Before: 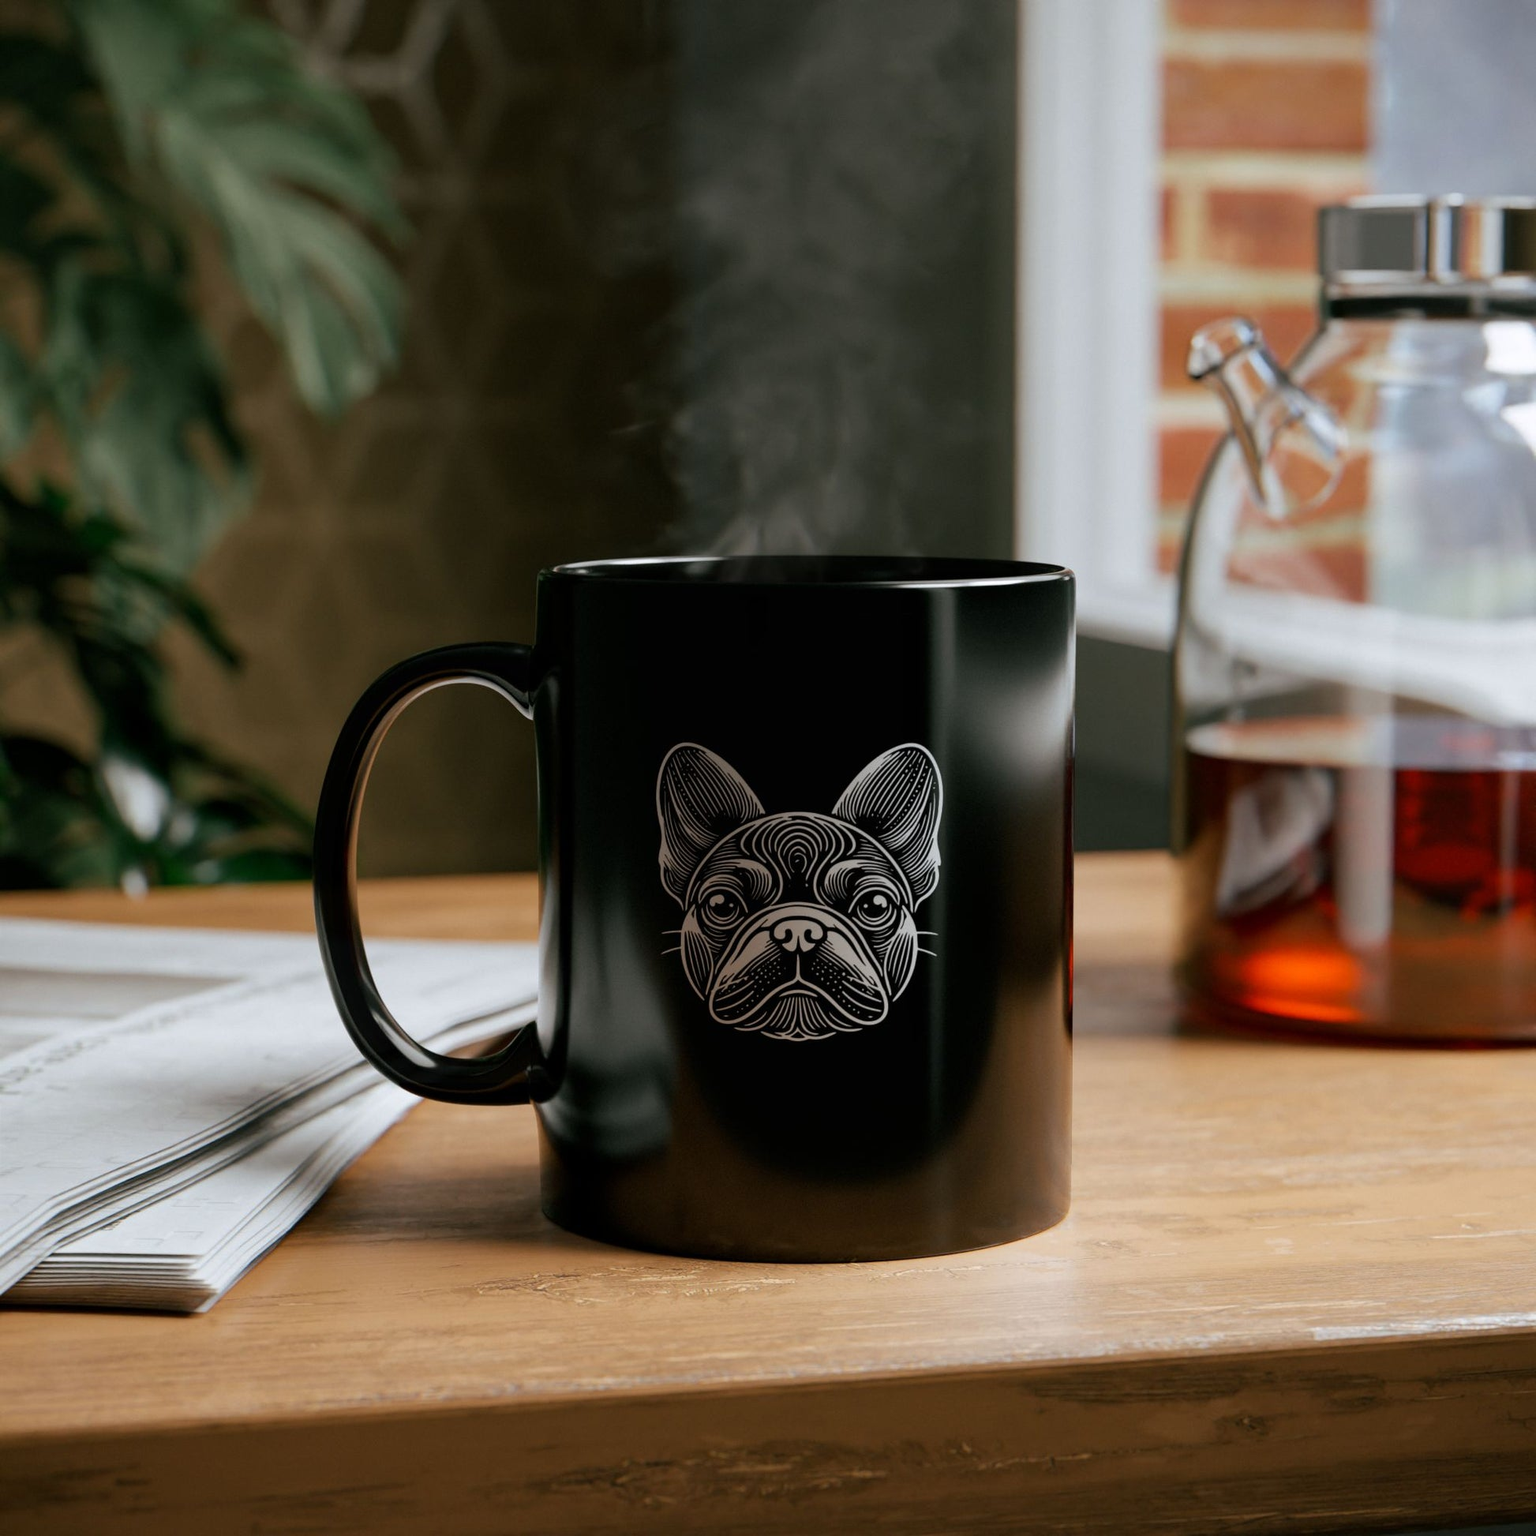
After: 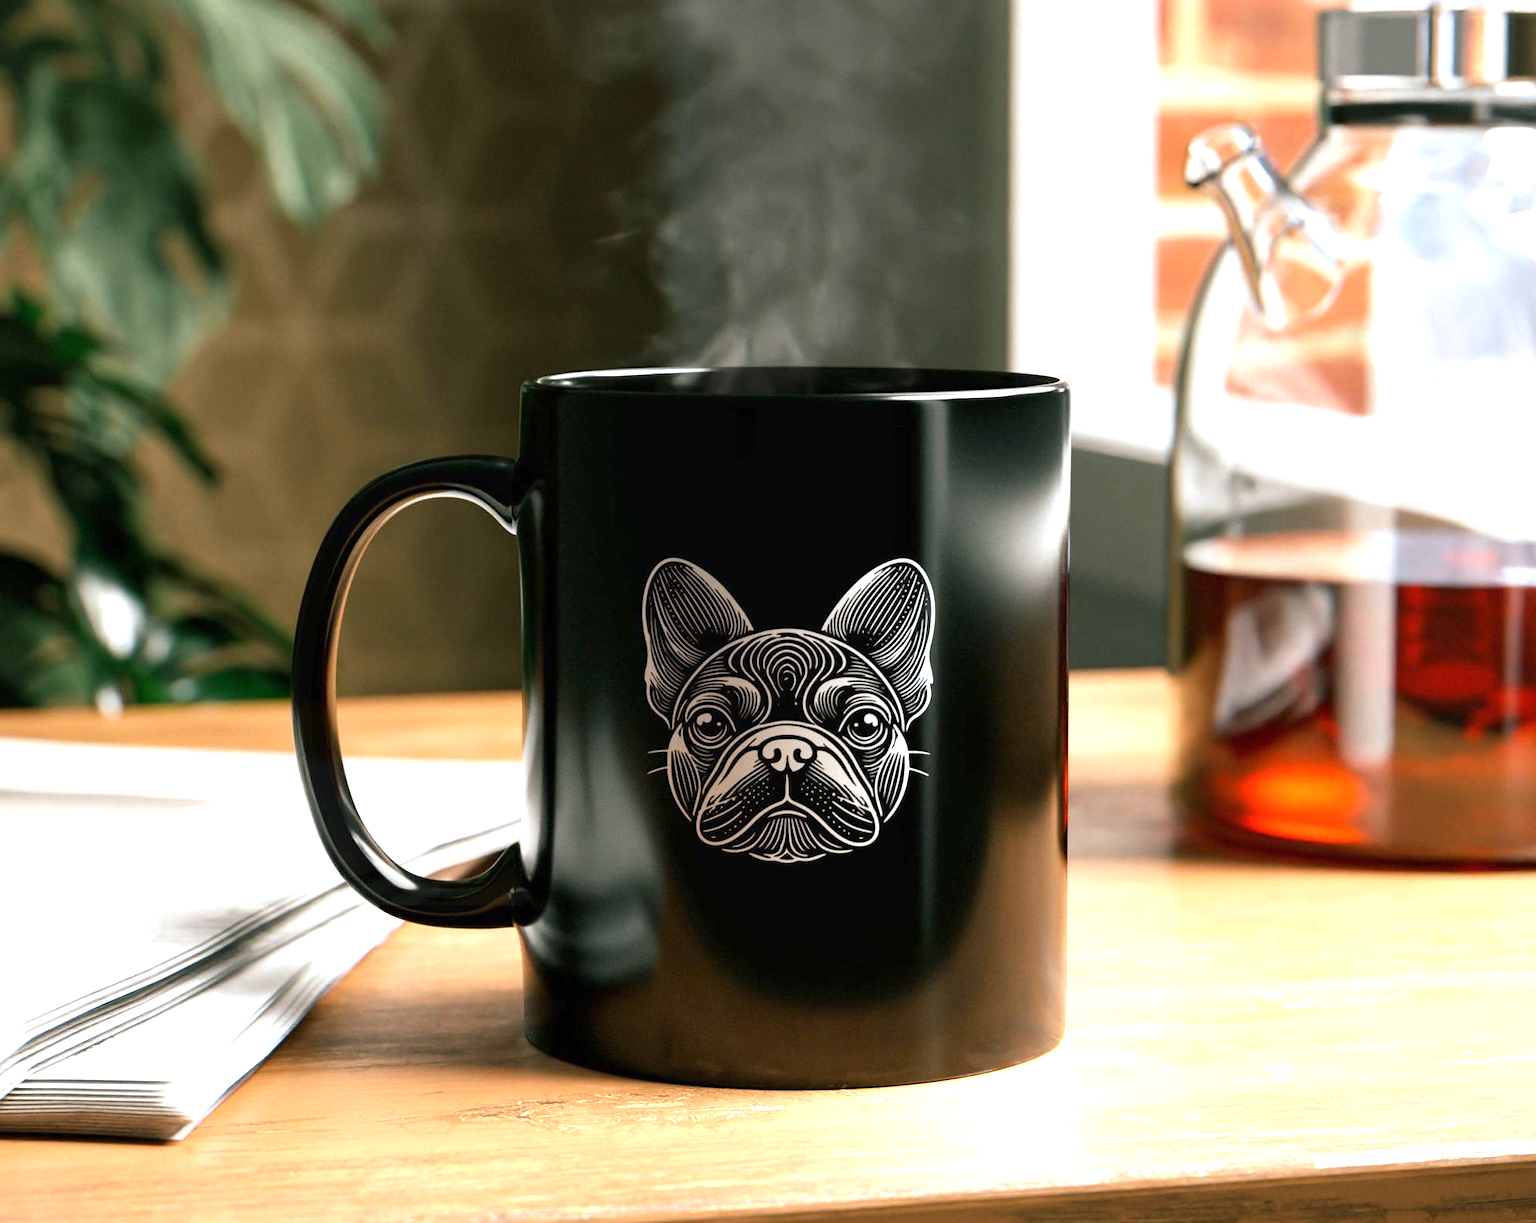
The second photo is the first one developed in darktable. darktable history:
exposure: black level correction 0, exposure 1.4 EV, compensate highlight preservation false
crop and rotate: left 1.814%, top 12.818%, right 0.25%, bottom 9.225%
